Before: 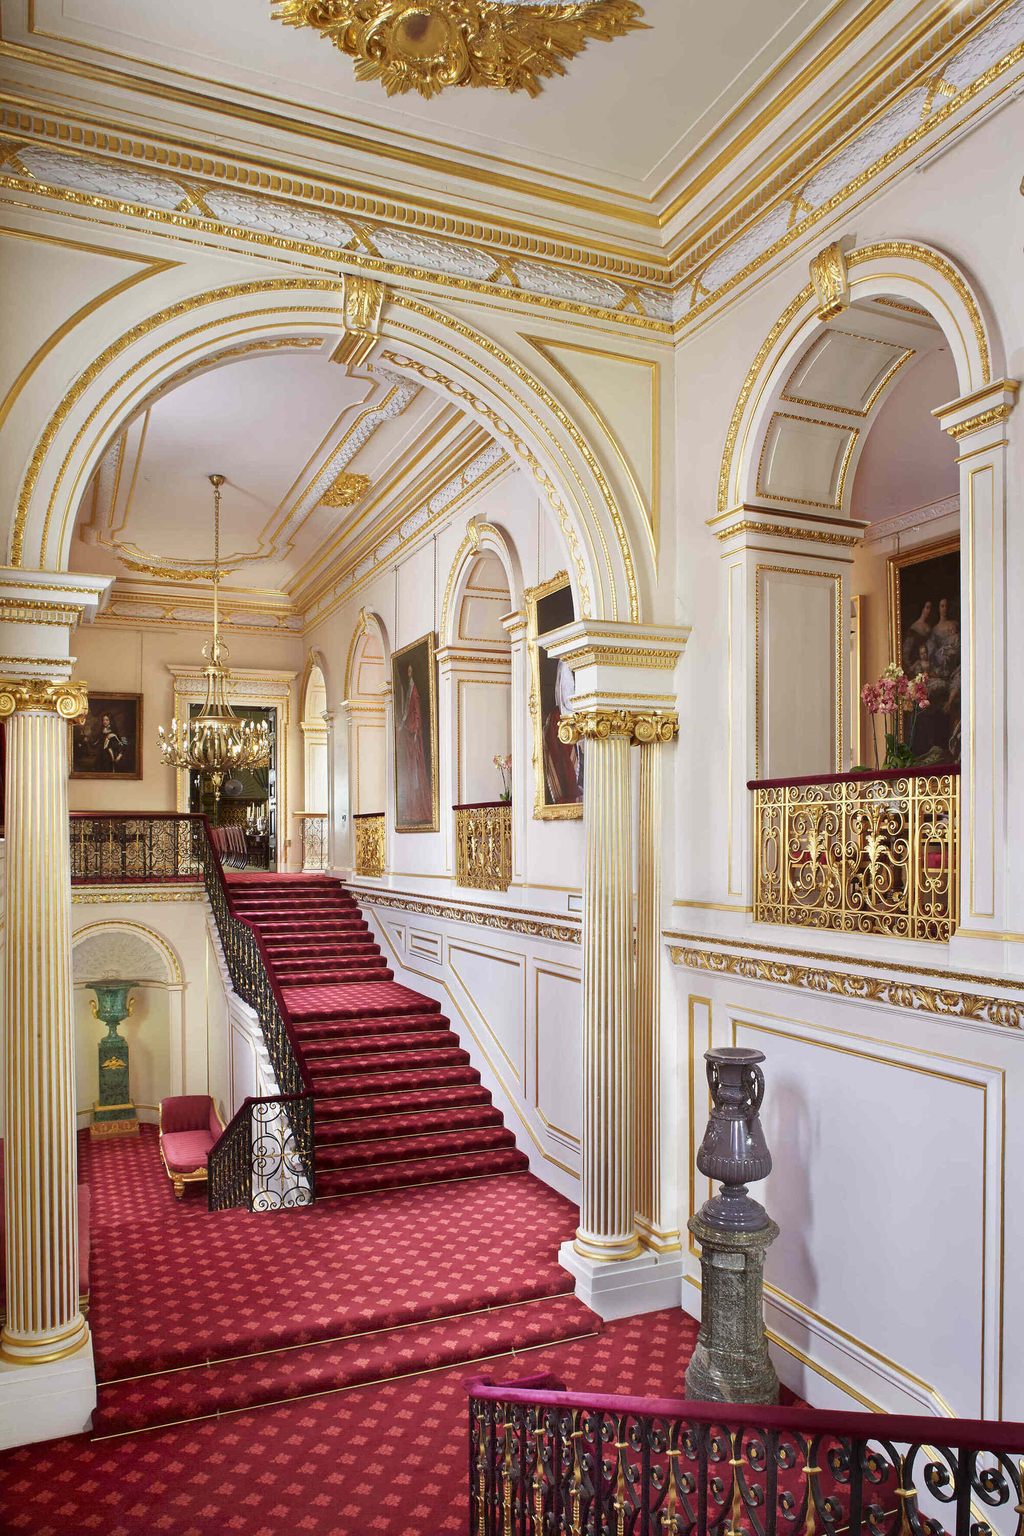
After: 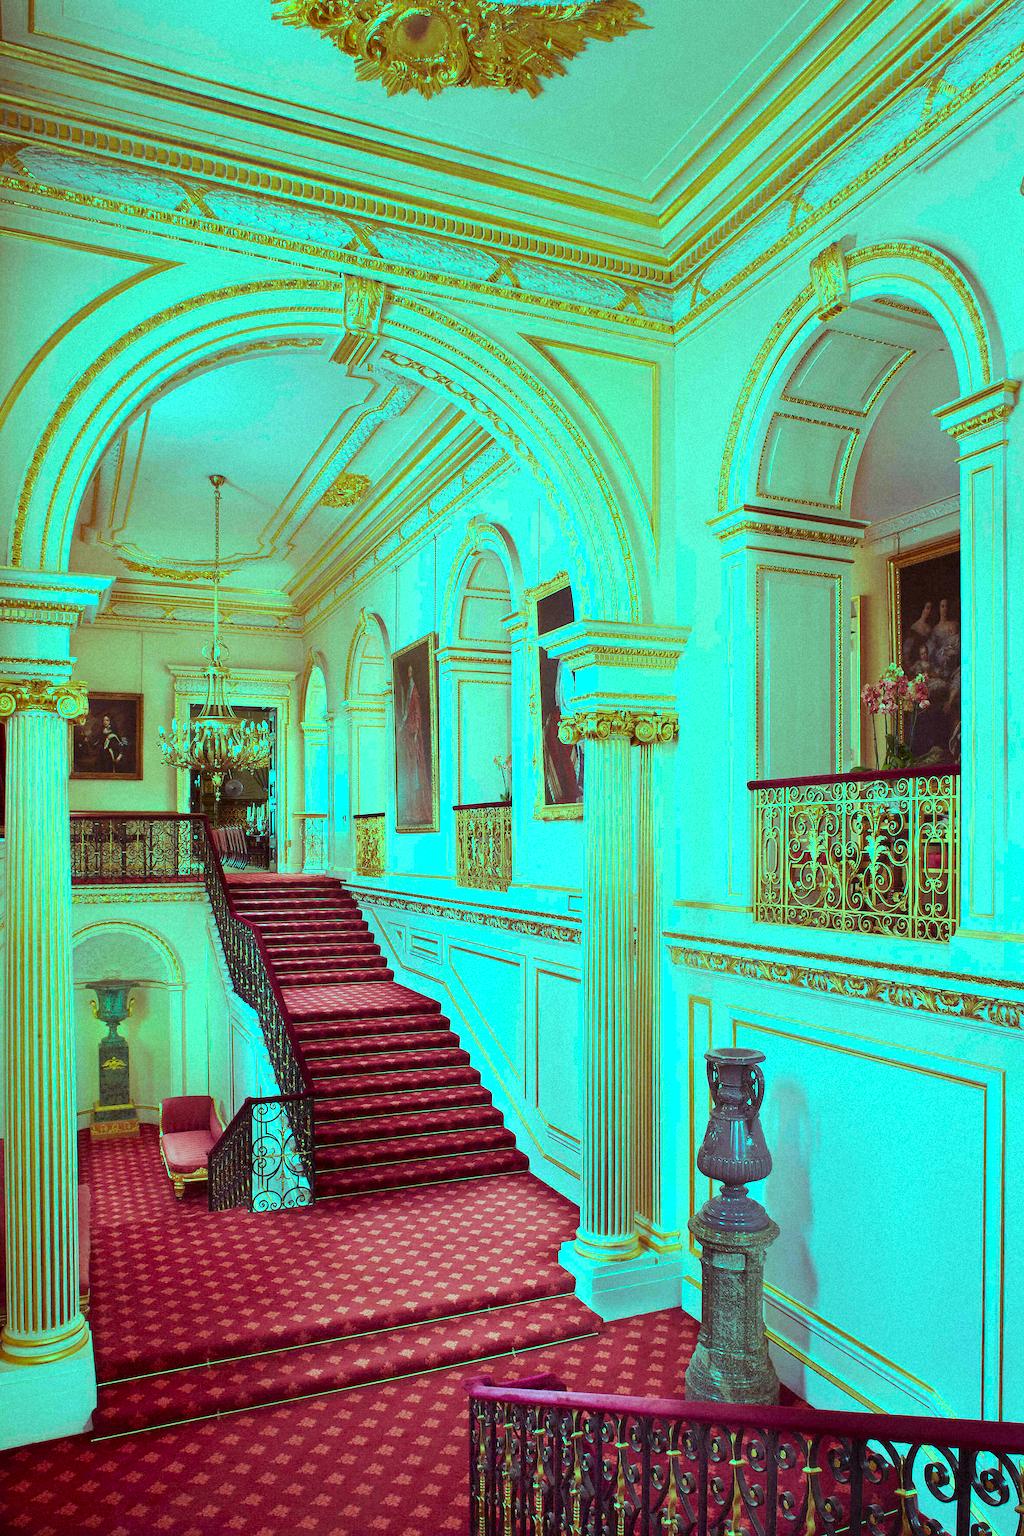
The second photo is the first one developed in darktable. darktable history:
grain: mid-tones bias 0%
color balance rgb: shadows lift › luminance 0.49%, shadows lift › chroma 6.83%, shadows lift › hue 300.29°, power › hue 208.98°, highlights gain › luminance 20.24%, highlights gain › chroma 13.17%, highlights gain › hue 173.85°, perceptual saturation grading › global saturation 18.05%
